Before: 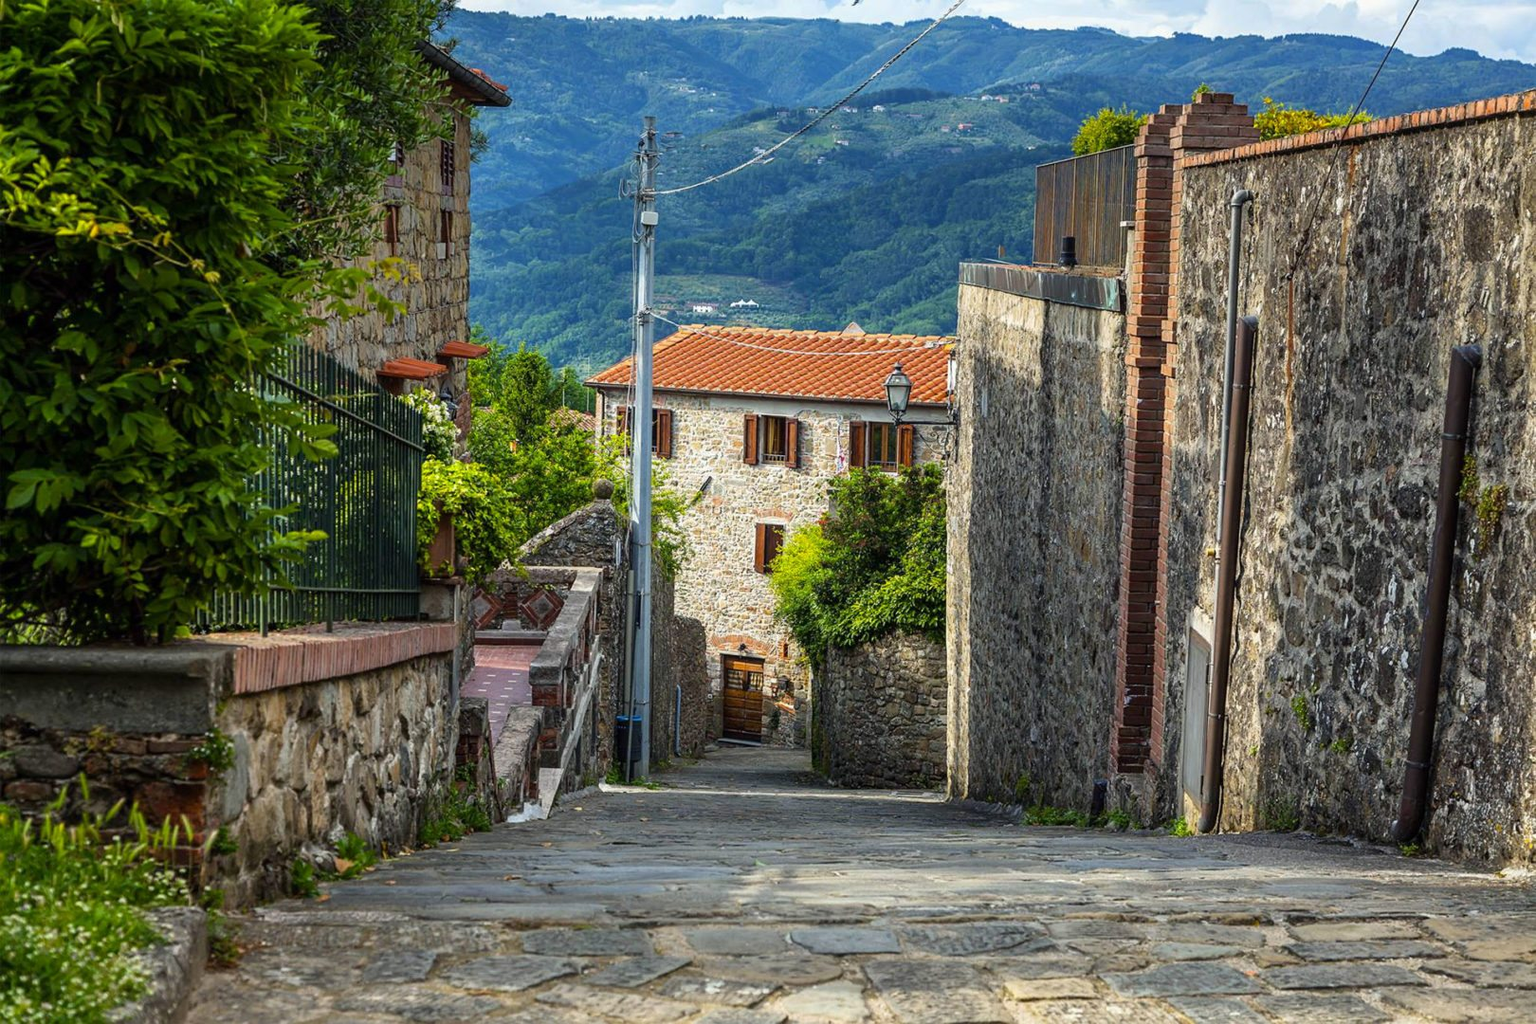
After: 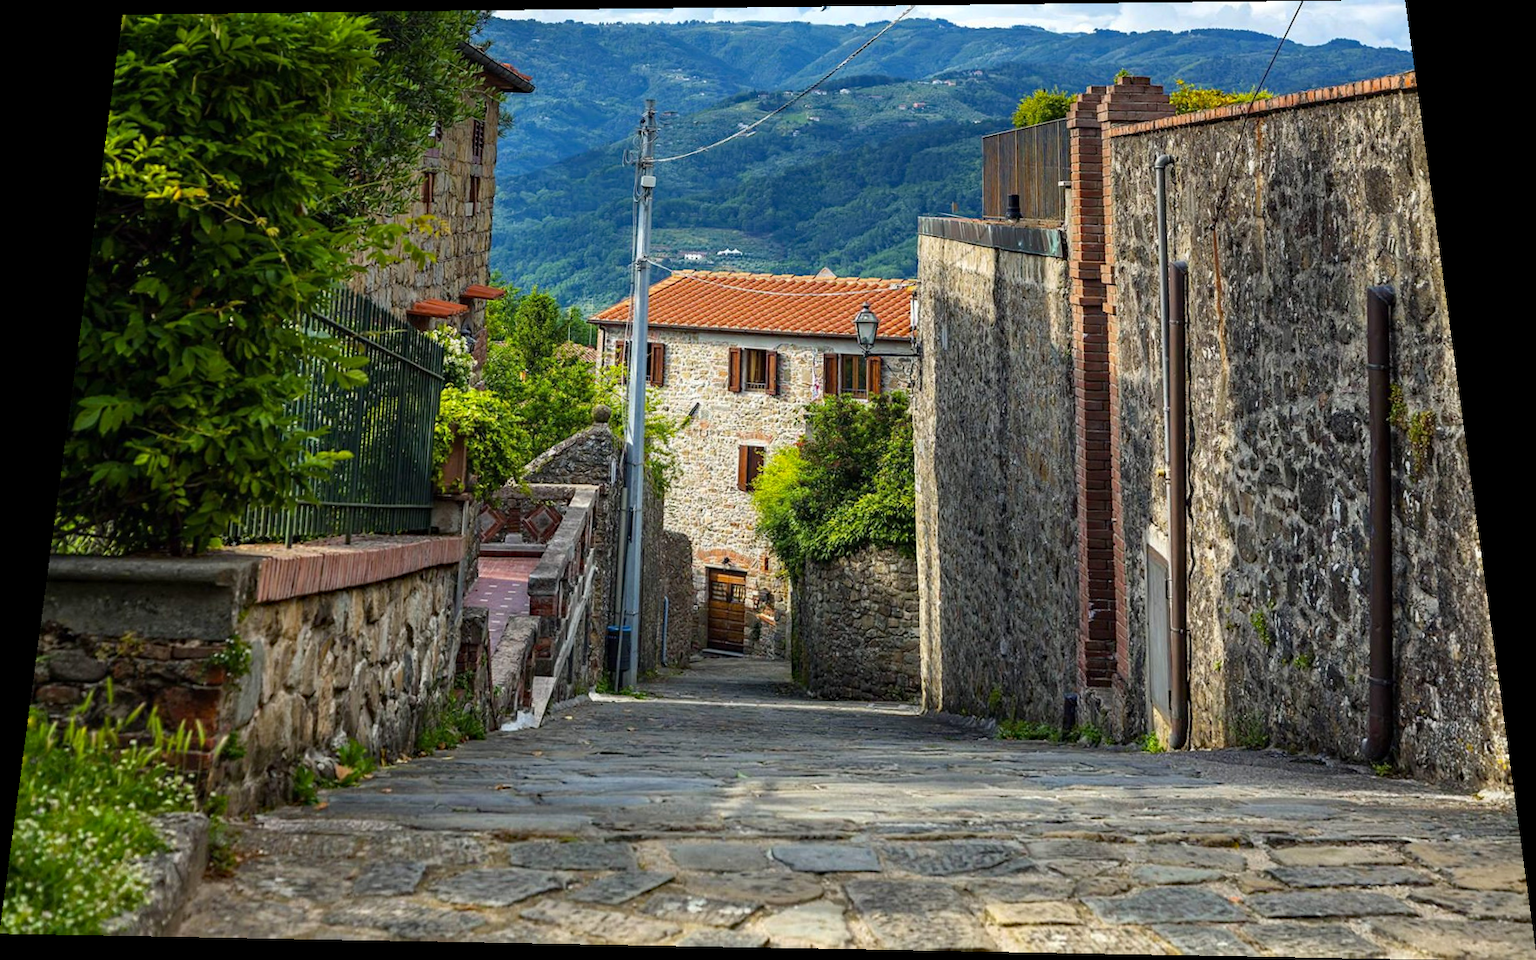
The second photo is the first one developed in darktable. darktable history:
haze removal: compatibility mode true, adaptive false
rotate and perspective: rotation 0.128°, lens shift (vertical) -0.181, lens shift (horizontal) -0.044, shear 0.001, automatic cropping off
